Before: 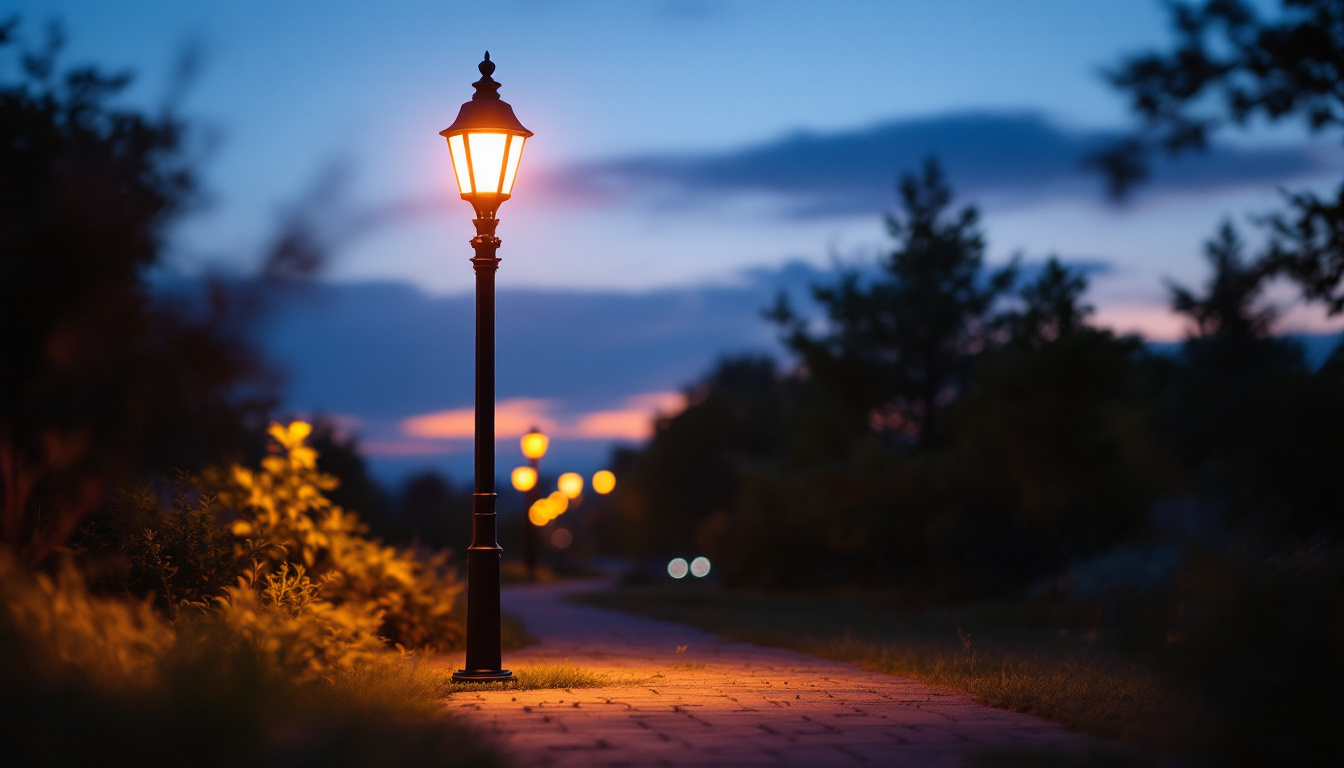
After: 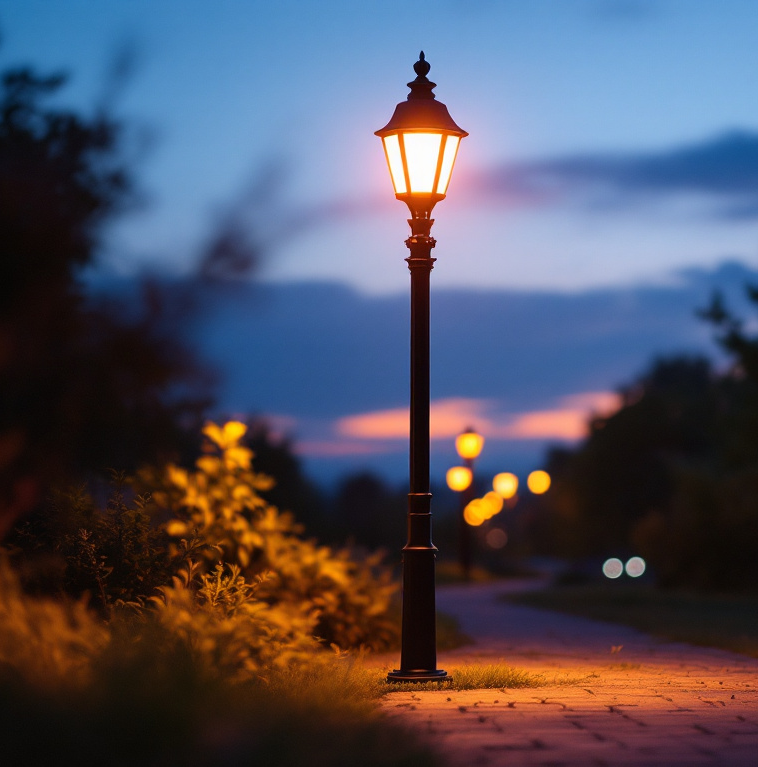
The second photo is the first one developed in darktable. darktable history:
crop: left 4.855%, right 38.705%
